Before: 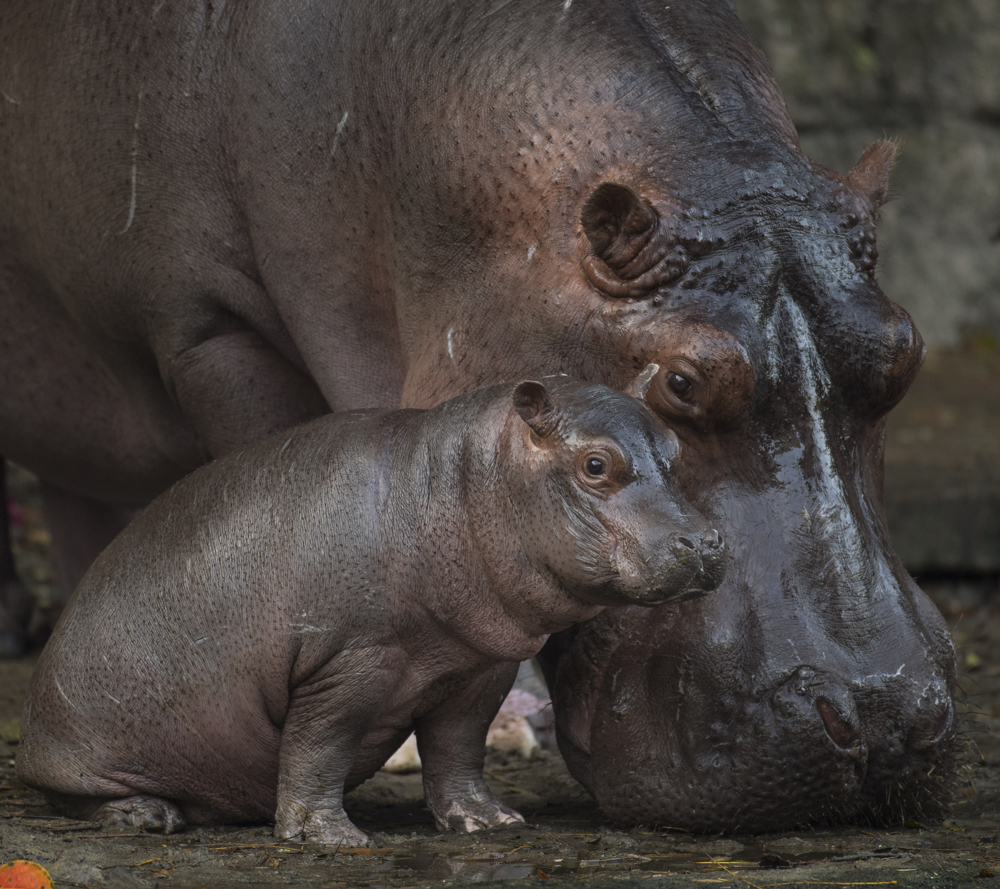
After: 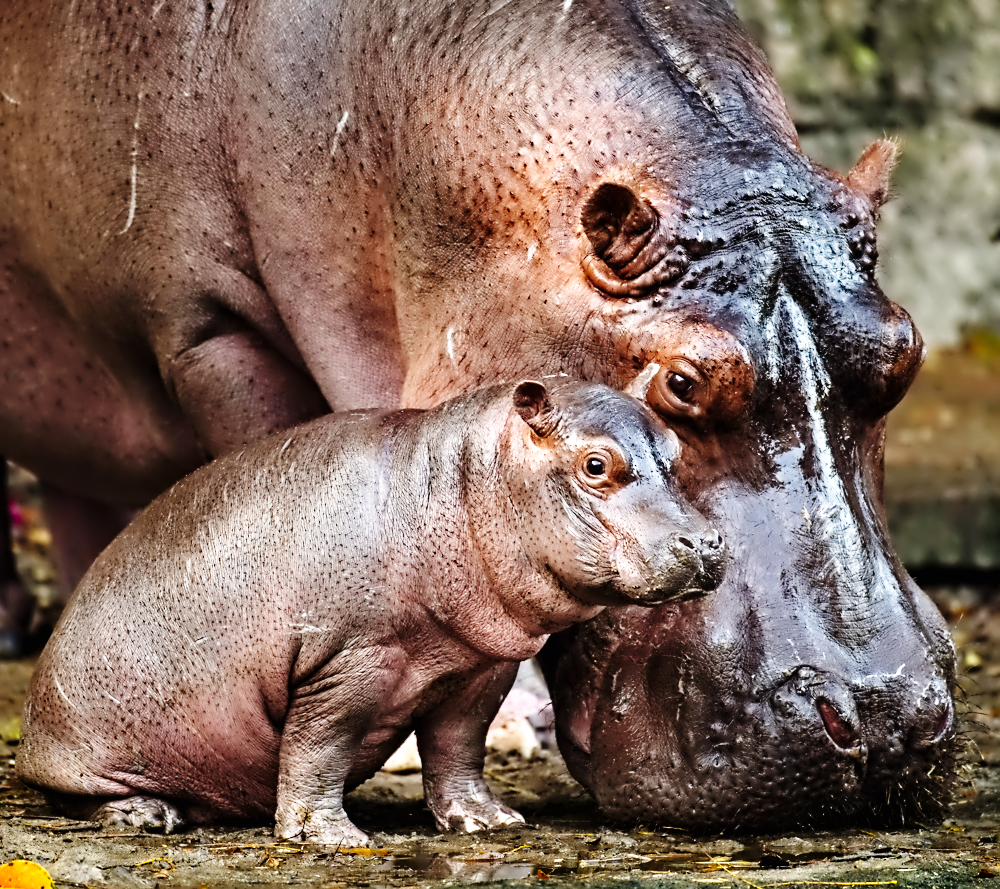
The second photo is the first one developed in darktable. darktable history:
contrast equalizer: octaves 7, y [[0.5, 0.542, 0.583, 0.625, 0.667, 0.708], [0.5 ×6], [0.5 ×6], [0, 0.033, 0.067, 0.1, 0.133, 0.167], [0, 0.05, 0.1, 0.15, 0.2, 0.25]]
exposure: exposure 0.74 EV, compensate highlight preservation false
color balance rgb: perceptual saturation grading › global saturation 20%, global vibrance 20%
base curve: curves: ch0 [(0, 0) (0, 0) (0.002, 0.001) (0.008, 0.003) (0.019, 0.011) (0.037, 0.037) (0.064, 0.11) (0.102, 0.232) (0.152, 0.379) (0.216, 0.524) (0.296, 0.665) (0.394, 0.789) (0.512, 0.881) (0.651, 0.945) (0.813, 0.986) (1, 1)], preserve colors none
